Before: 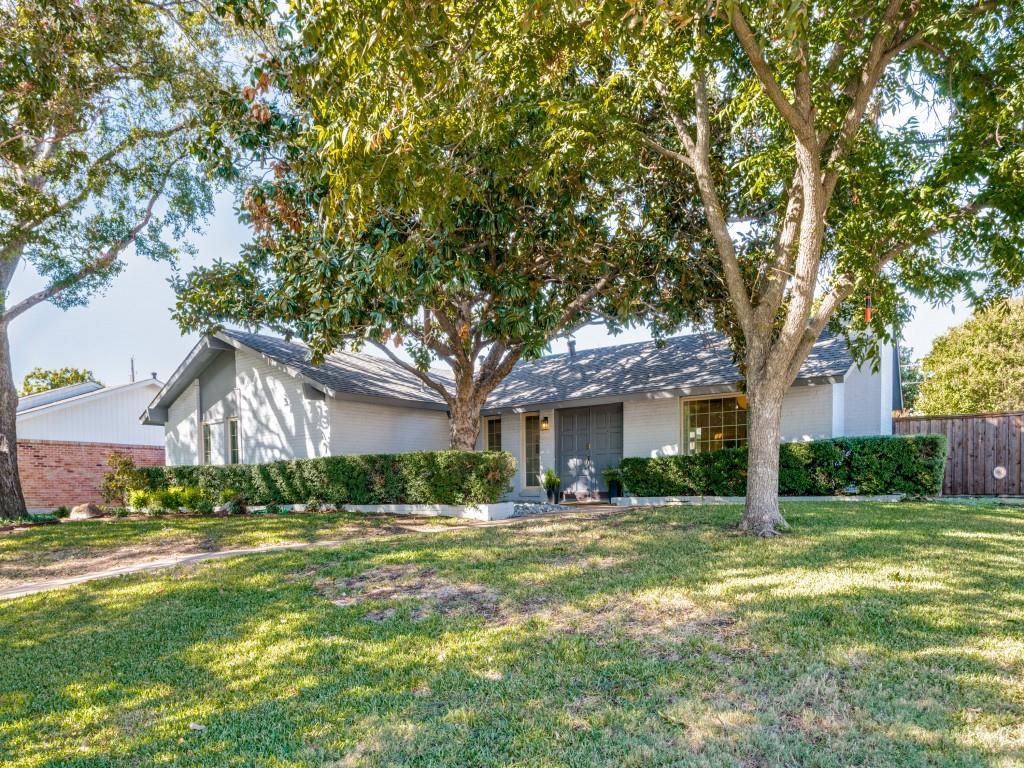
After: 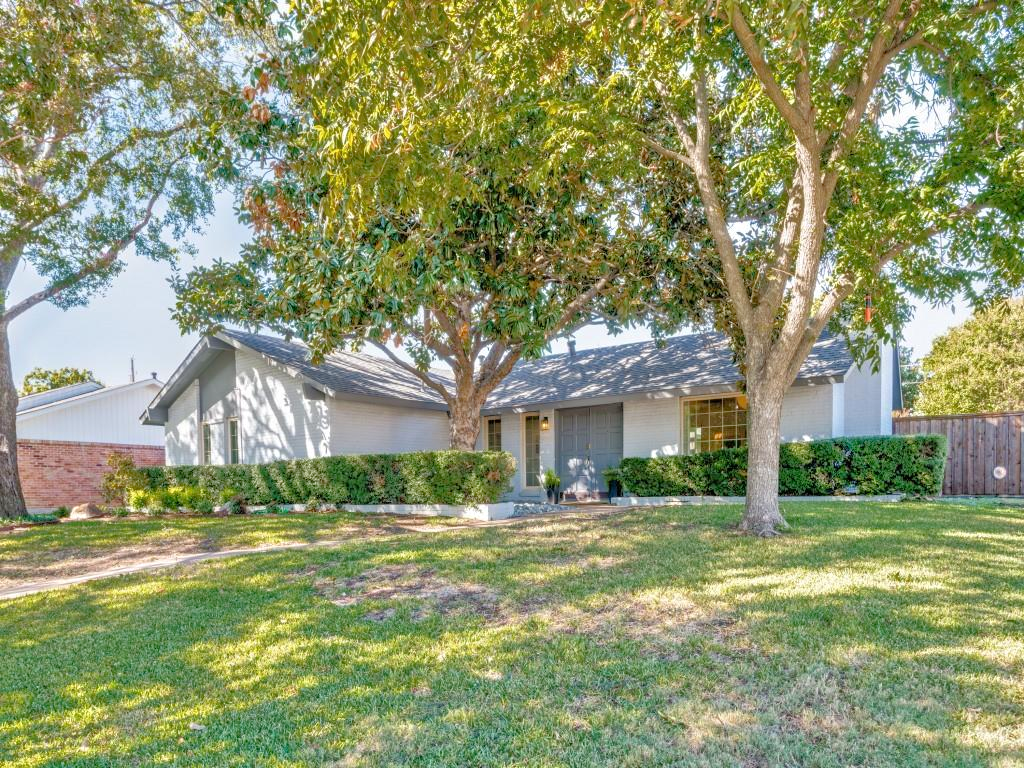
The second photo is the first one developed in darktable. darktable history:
tone equalizer: -7 EV 0.158 EV, -6 EV 0.595 EV, -5 EV 1.16 EV, -4 EV 1.32 EV, -3 EV 1.18 EV, -2 EV 0.6 EV, -1 EV 0.161 EV
